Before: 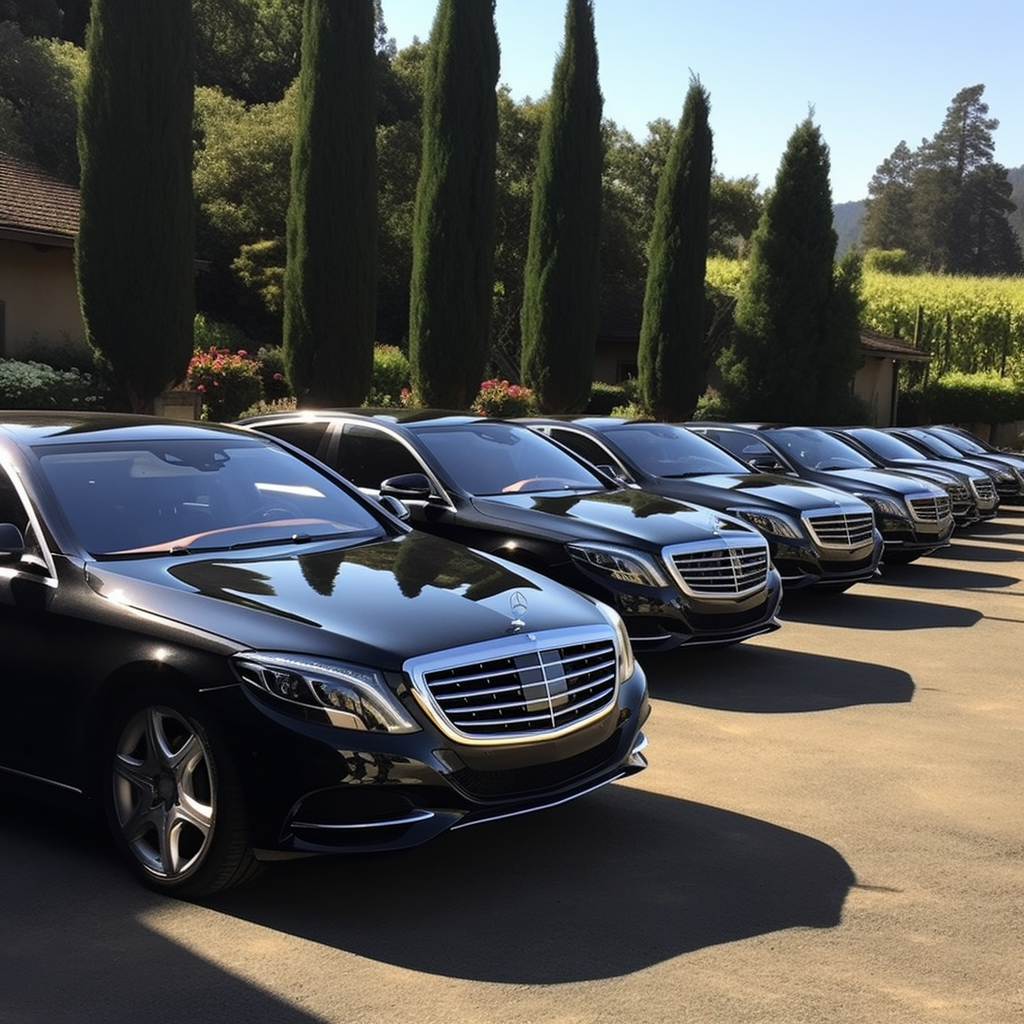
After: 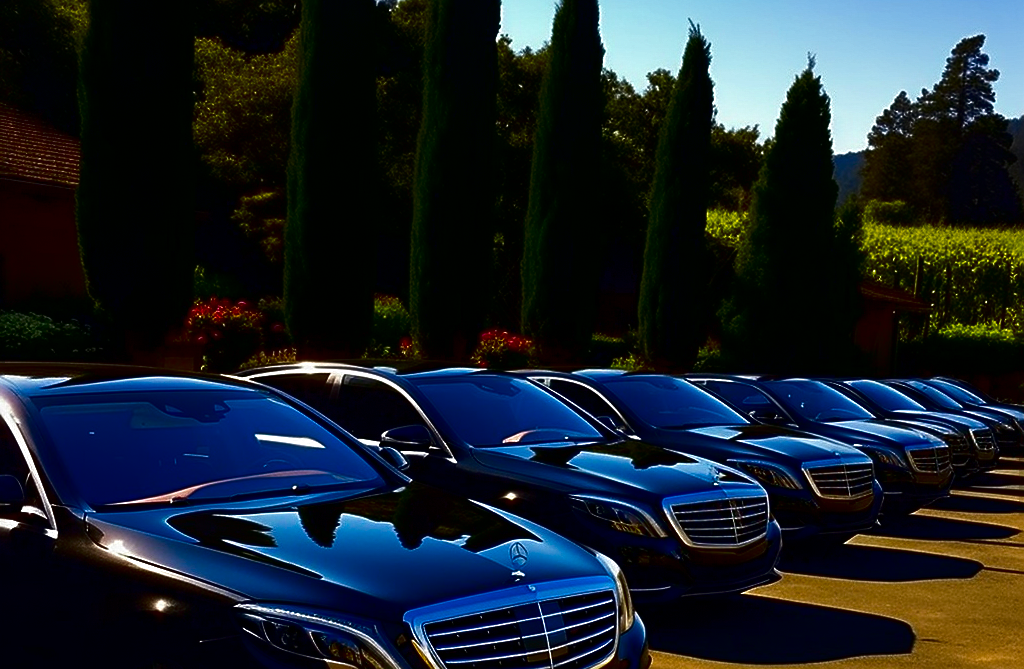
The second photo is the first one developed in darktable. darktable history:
crop and rotate: top 4.792%, bottom 29.858%
contrast brightness saturation: brightness -0.993, saturation 0.984
sharpen: on, module defaults
